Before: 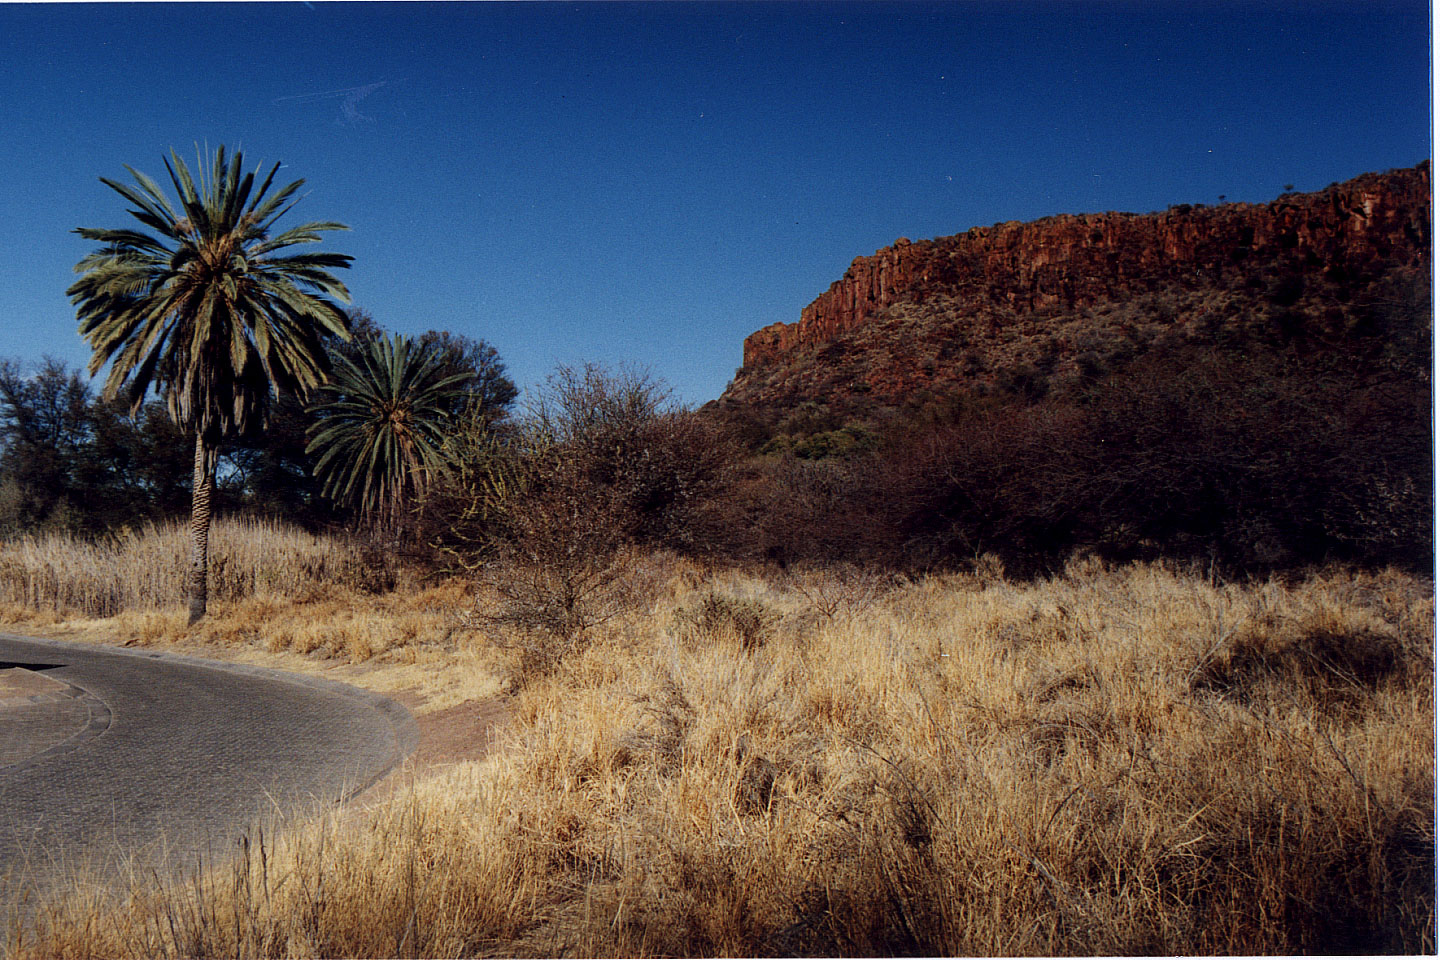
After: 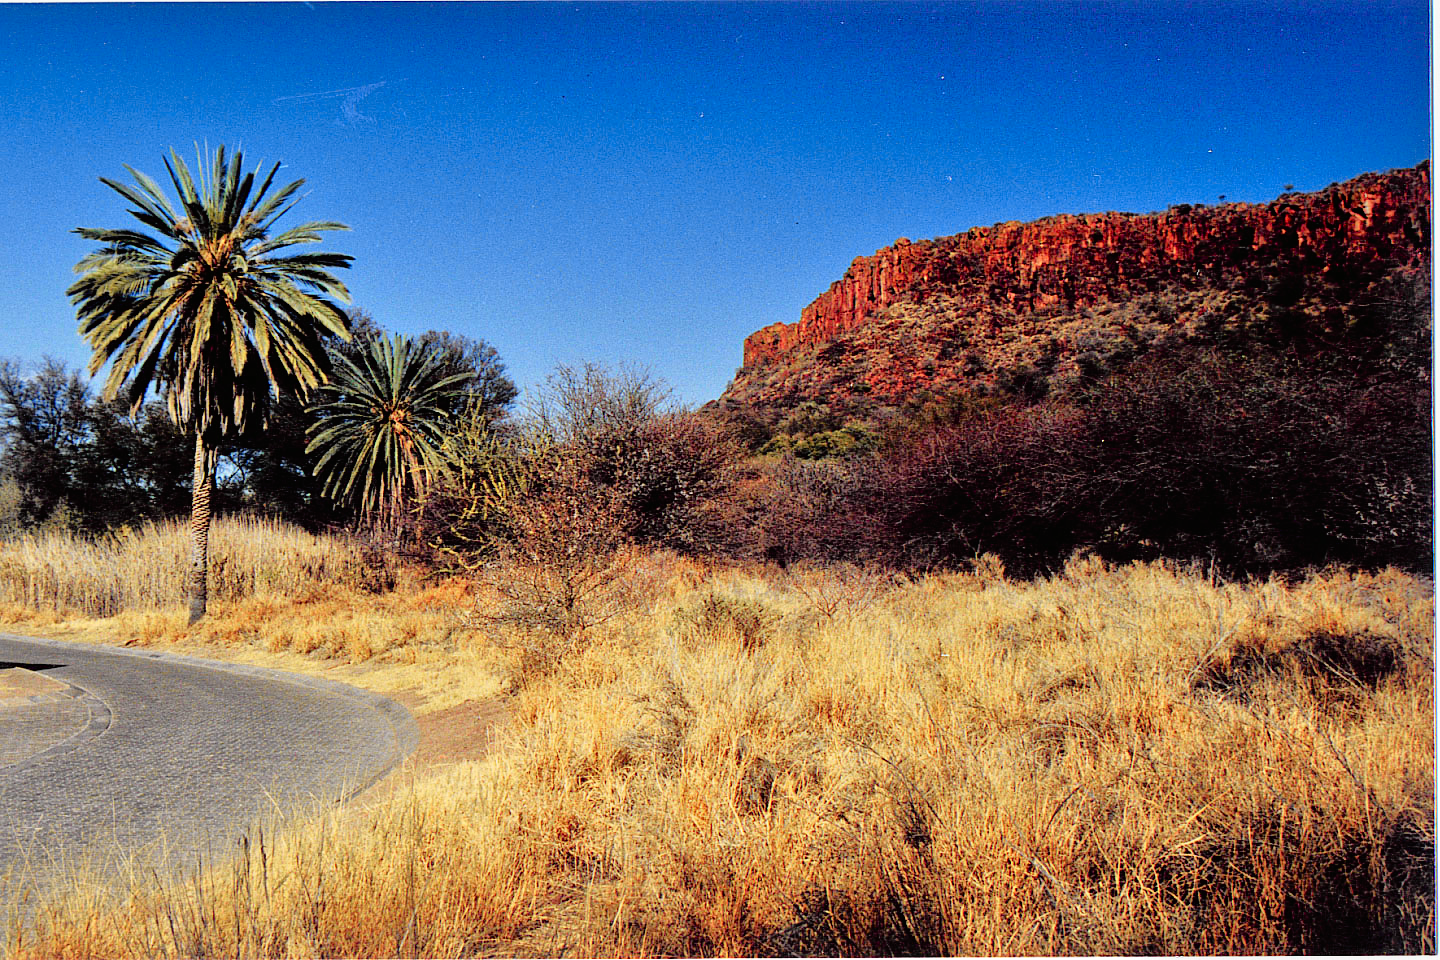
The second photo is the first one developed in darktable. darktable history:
sharpen: amount 0.215
tone equalizer: -7 EV 0.142 EV, -6 EV 0.586 EV, -5 EV 1.16 EV, -4 EV 1.3 EV, -3 EV 1.14 EV, -2 EV 0.6 EV, -1 EV 0.155 EV
contrast brightness saturation: contrast 0.036, saturation 0.074
tone curve: curves: ch0 [(0, 0.008) (0.107, 0.091) (0.278, 0.351) (0.457, 0.562) (0.628, 0.738) (0.839, 0.909) (0.998, 0.978)]; ch1 [(0, 0) (0.437, 0.408) (0.474, 0.479) (0.502, 0.5) (0.527, 0.519) (0.561, 0.575) (0.608, 0.665) (0.669, 0.748) (0.859, 0.899) (1, 1)]; ch2 [(0, 0) (0.33, 0.301) (0.421, 0.443) (0.473, 0.498) (0.502, 0.504) (0.522, 0.527) (0.549, 0.583) (0.644, 0.703) (1, 1)], color space Lab, independent channels, preserve colors none
